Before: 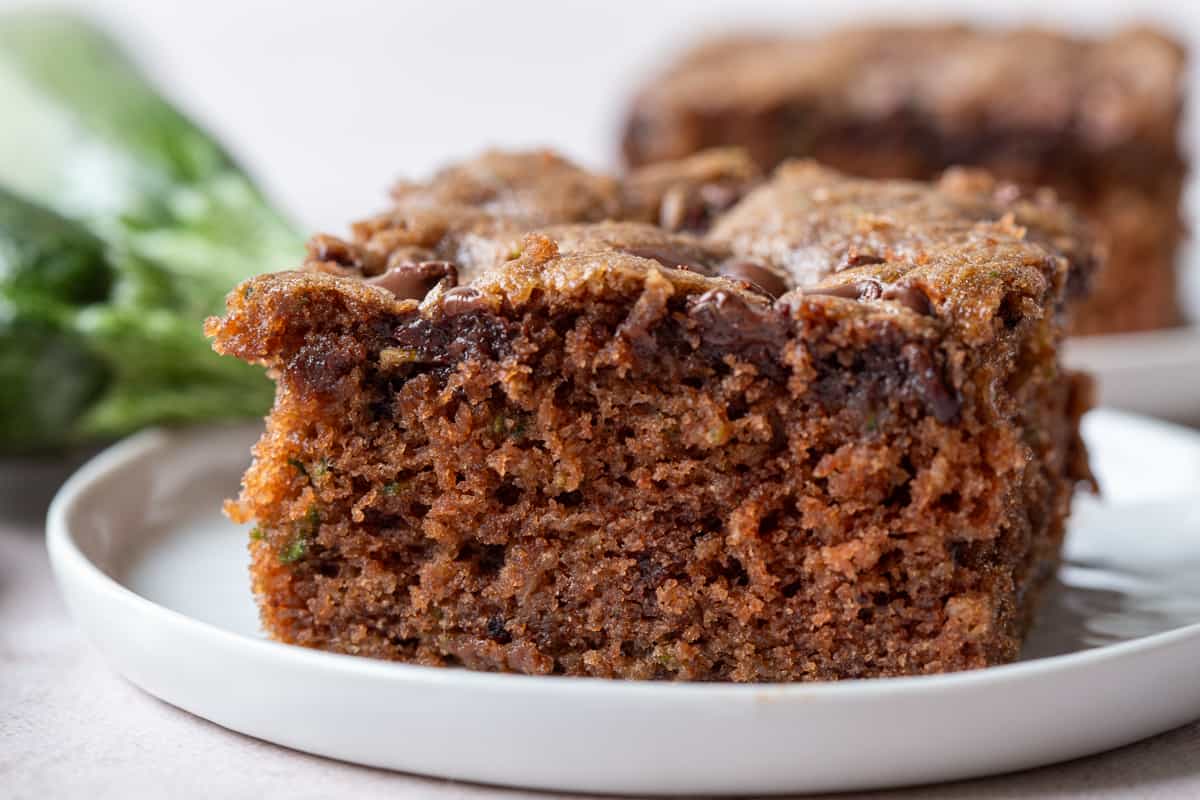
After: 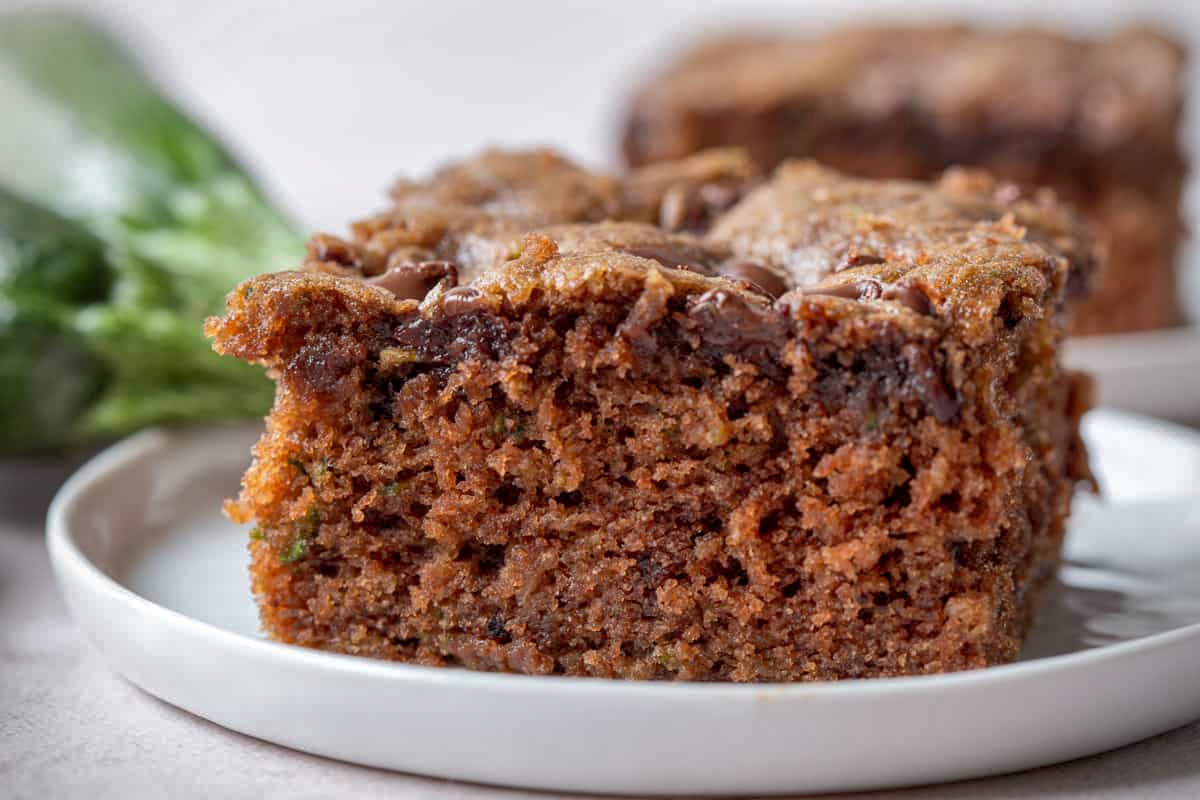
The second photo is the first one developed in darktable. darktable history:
vignetting: fall-off radius 81.46%
shadows and highlights: on, module defaults
local contrast: highlights 104%, shadows 102%, detail 120%, midtone range 0.2
